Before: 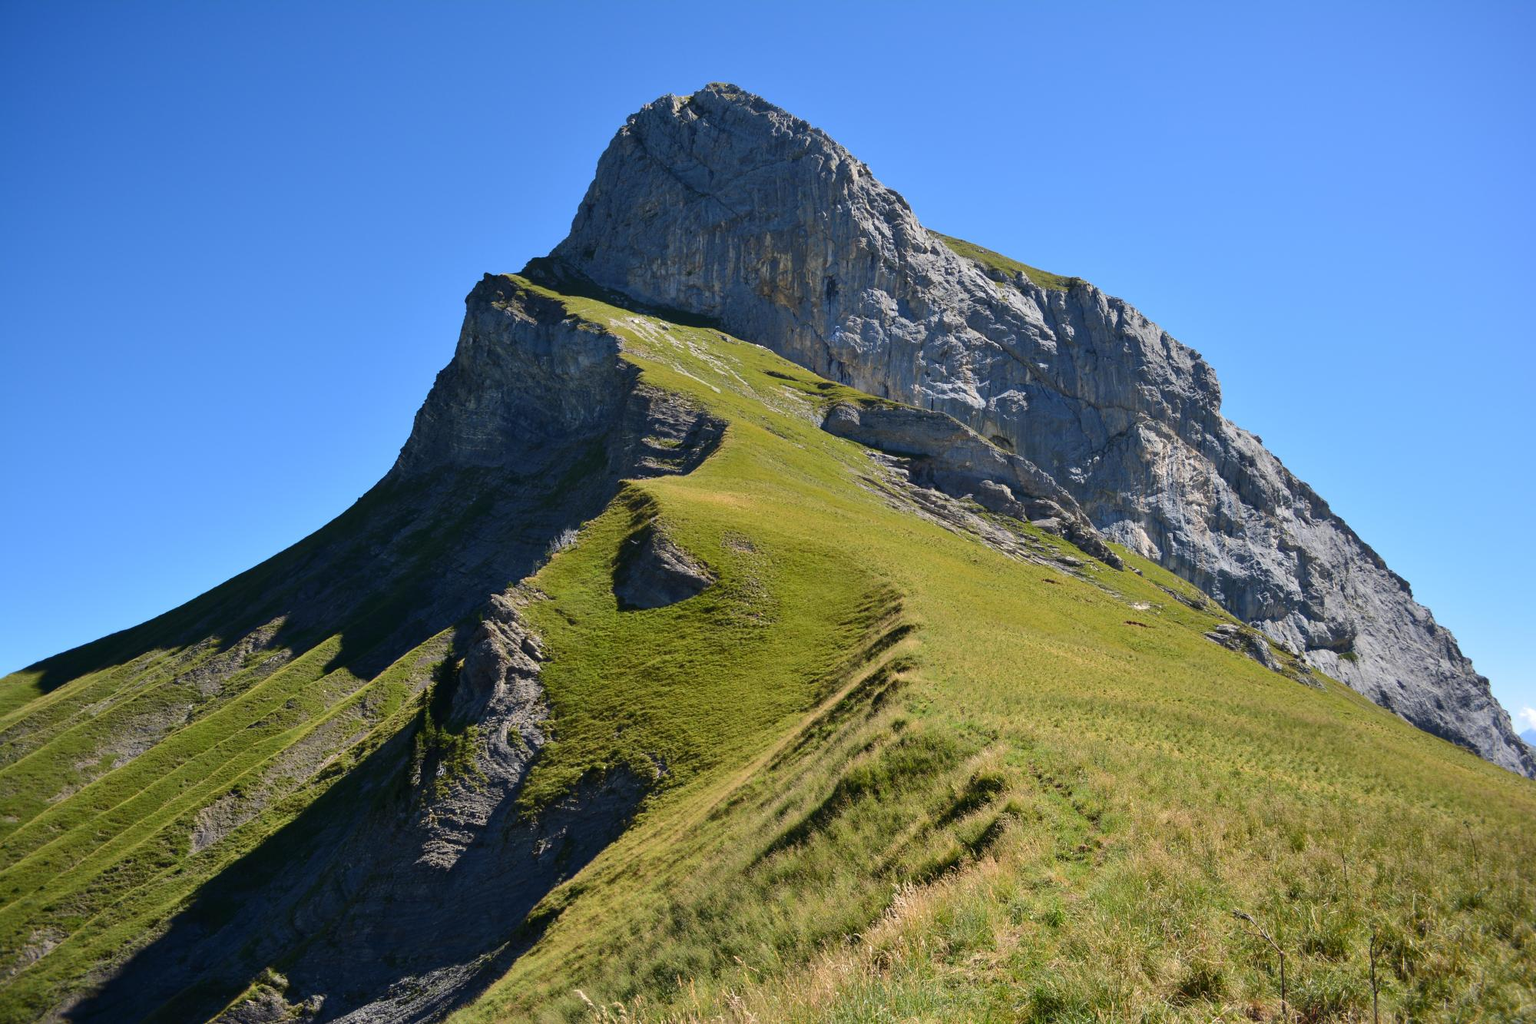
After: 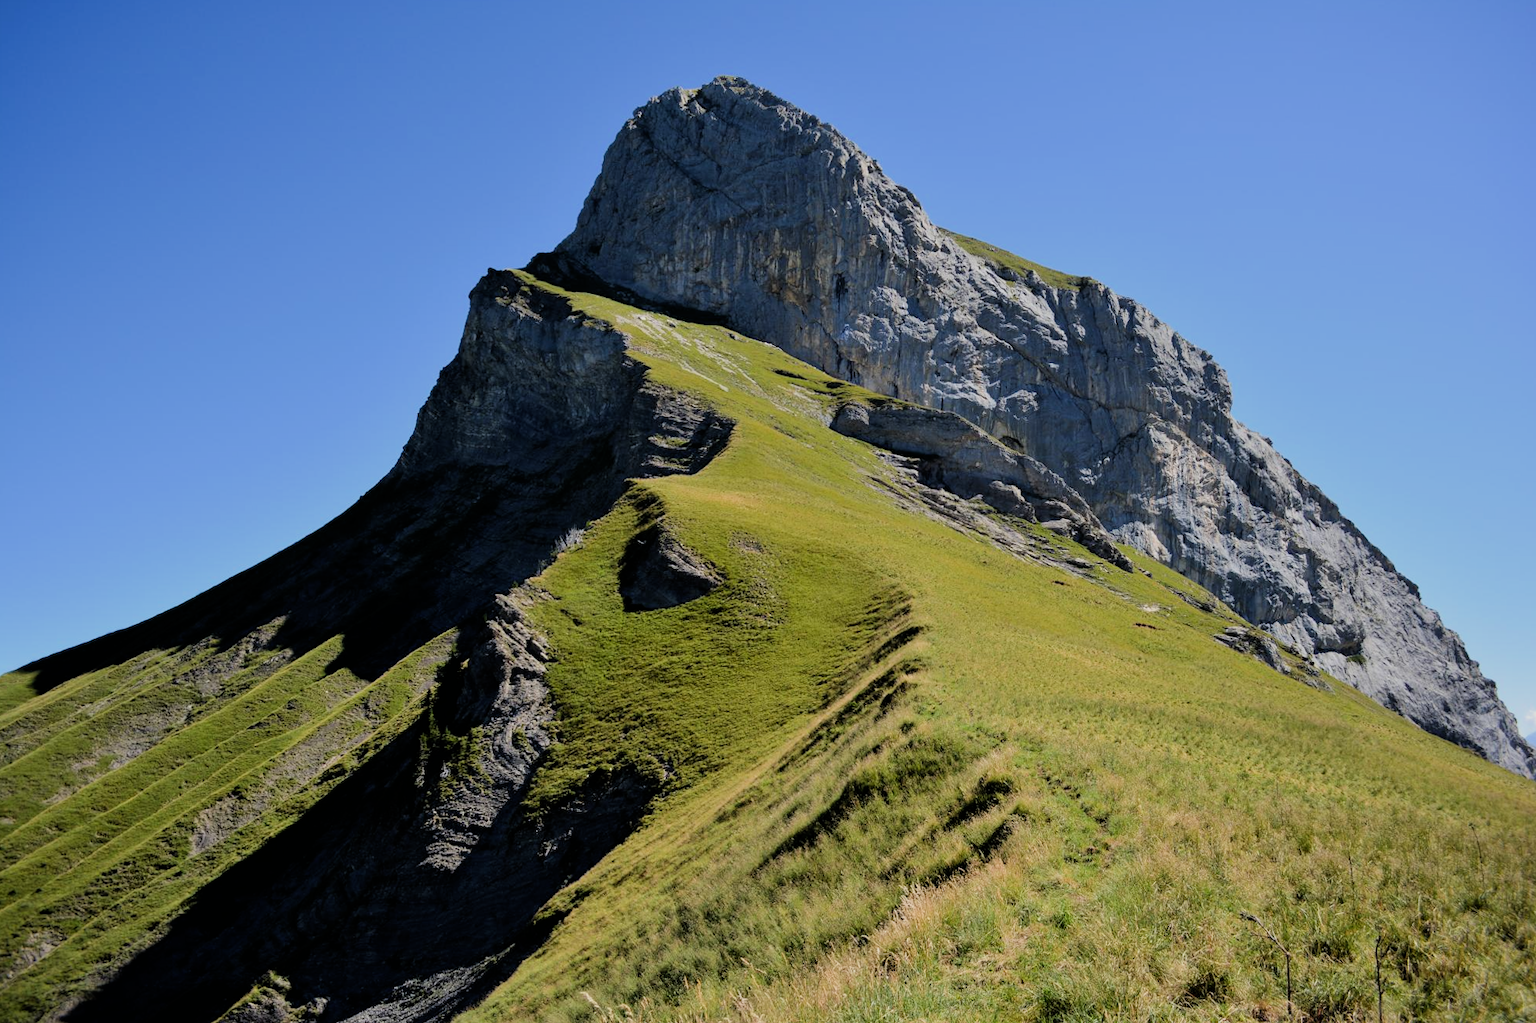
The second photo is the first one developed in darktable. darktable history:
filmic rgb: black relative exposure -5 EV, hardness 2.88, contrast 1.1
rotate and perspective: rotation 0.174°, lens shift (vertical) 0.013, lens shift (horizontal) 0.019, shear 0.001, automatic cropping original format, crop left 0.007, crop right 0.991, crop top 0.016, crop bottom 0.997
